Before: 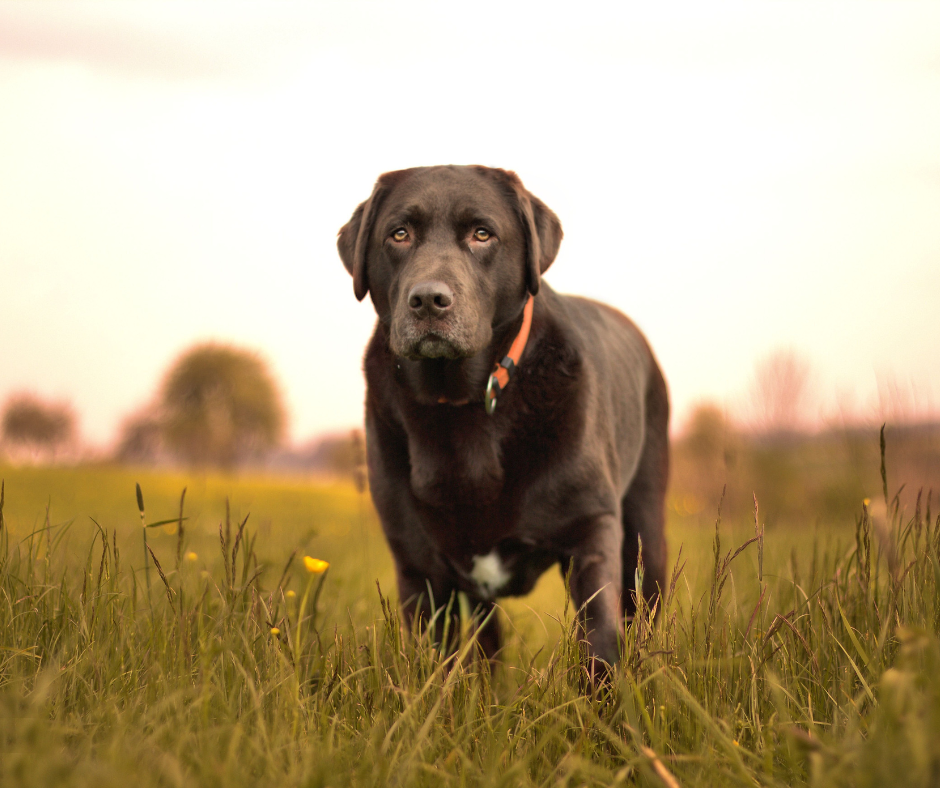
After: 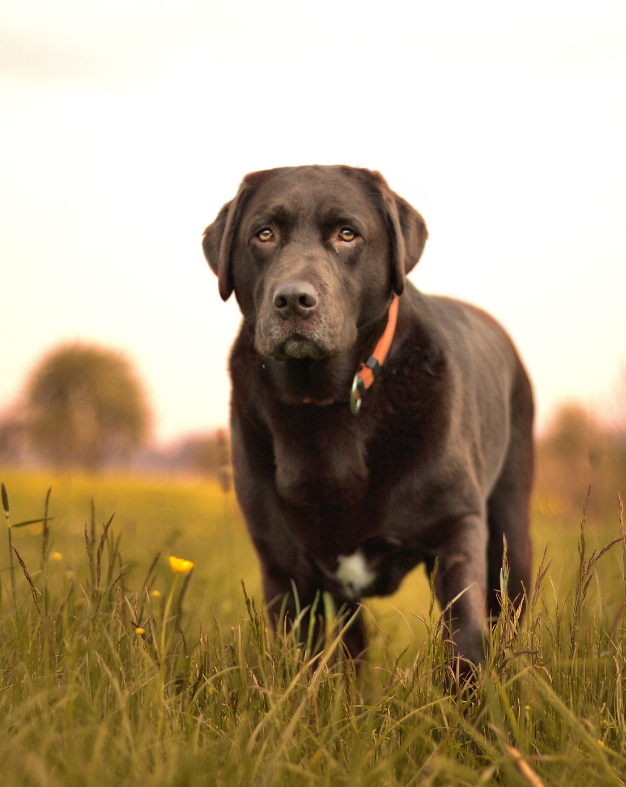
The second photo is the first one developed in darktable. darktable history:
crop and rotate: left 14.436%, right 18.898%
